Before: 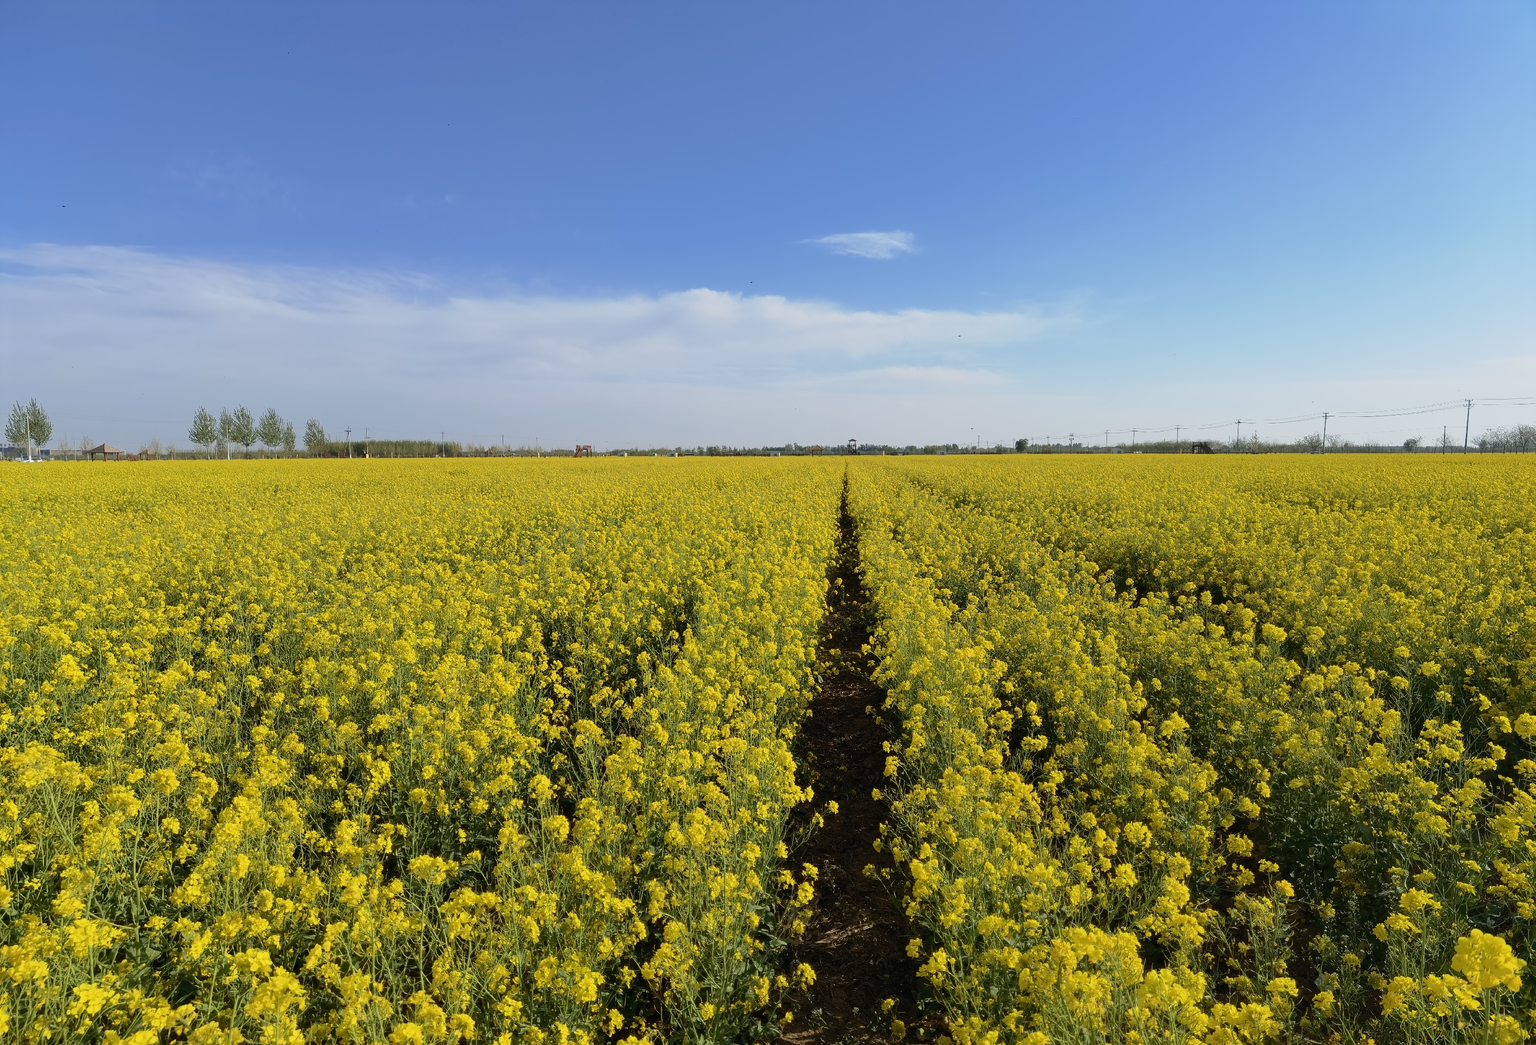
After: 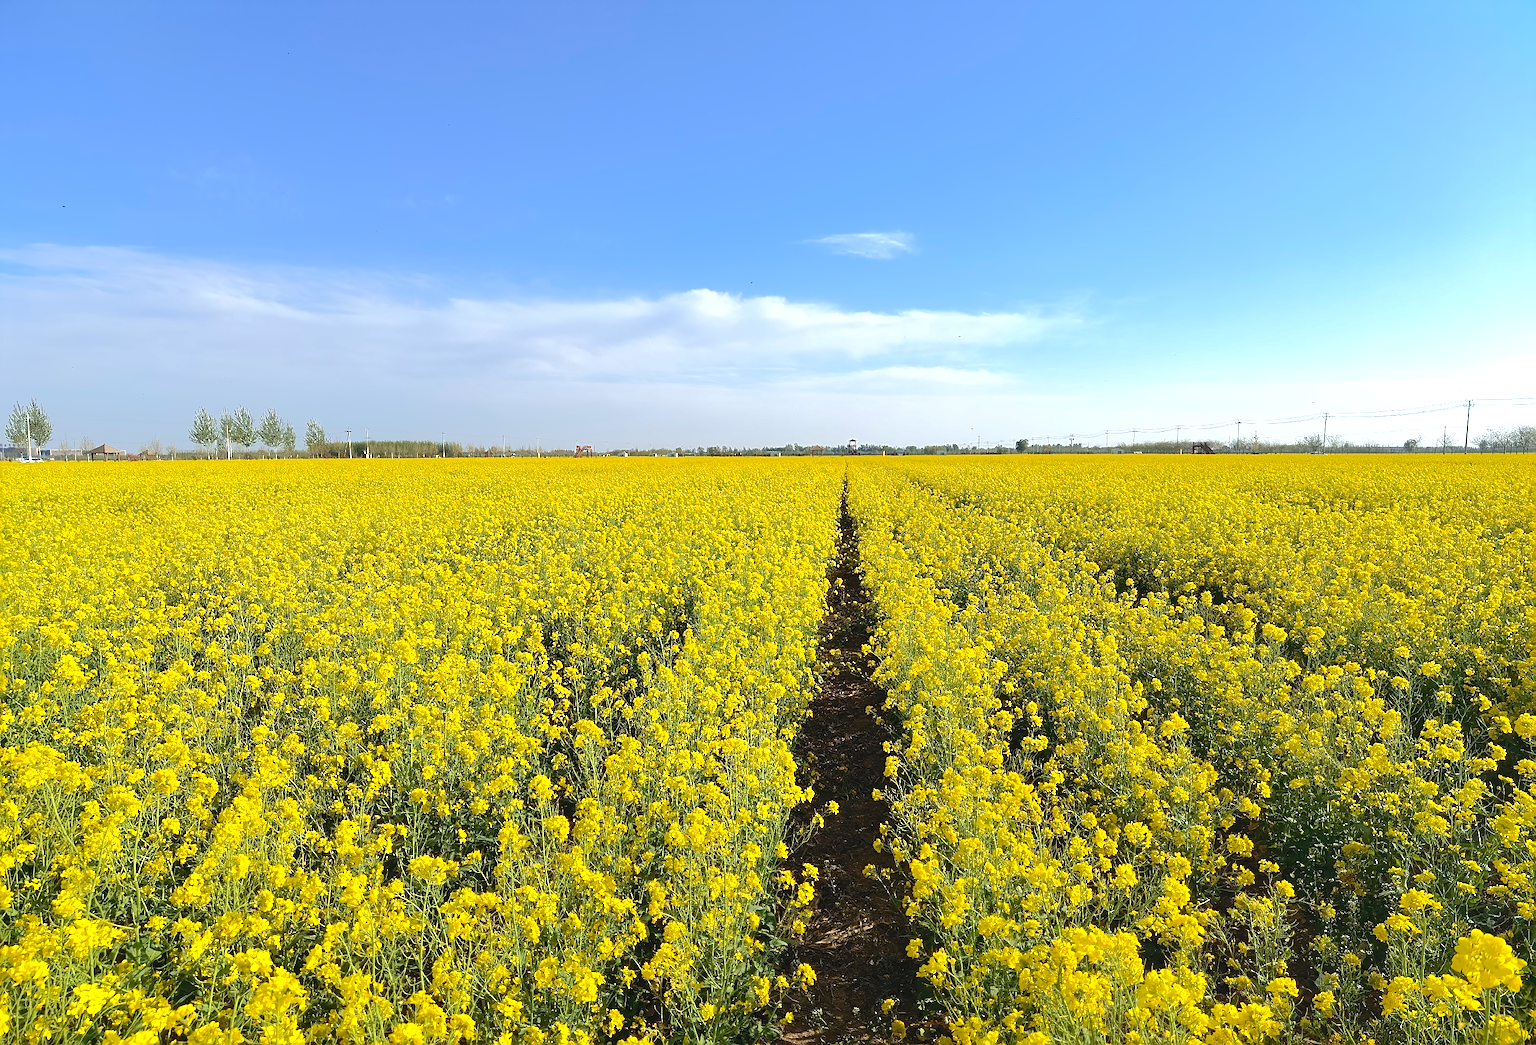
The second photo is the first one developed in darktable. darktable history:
sharpen: on, module defaults
exposure: exposure 0.691 EV, compensate highlight preservation false
tone curve: curves: ch0 [(0, 0) (0.003, 0.048) (0.011, 0.055) (0.025, 0.065) (0.044, 0.089) (0.069, 0.111) (0.1, 0.132) (0.136, 0.163) (0.177, 0.21) (0.224, 0.259) (0.277, 0.323) (0.335, 0.385) (0.399, 0.442) (0.468, 0.508) (0.543, 0.578) (0.623, 0.648) (0.709, 0.716) (0.801, 0.781) (0.898, 0.845) (1, 1)], color space Lab, independent channels, preserve colors none
